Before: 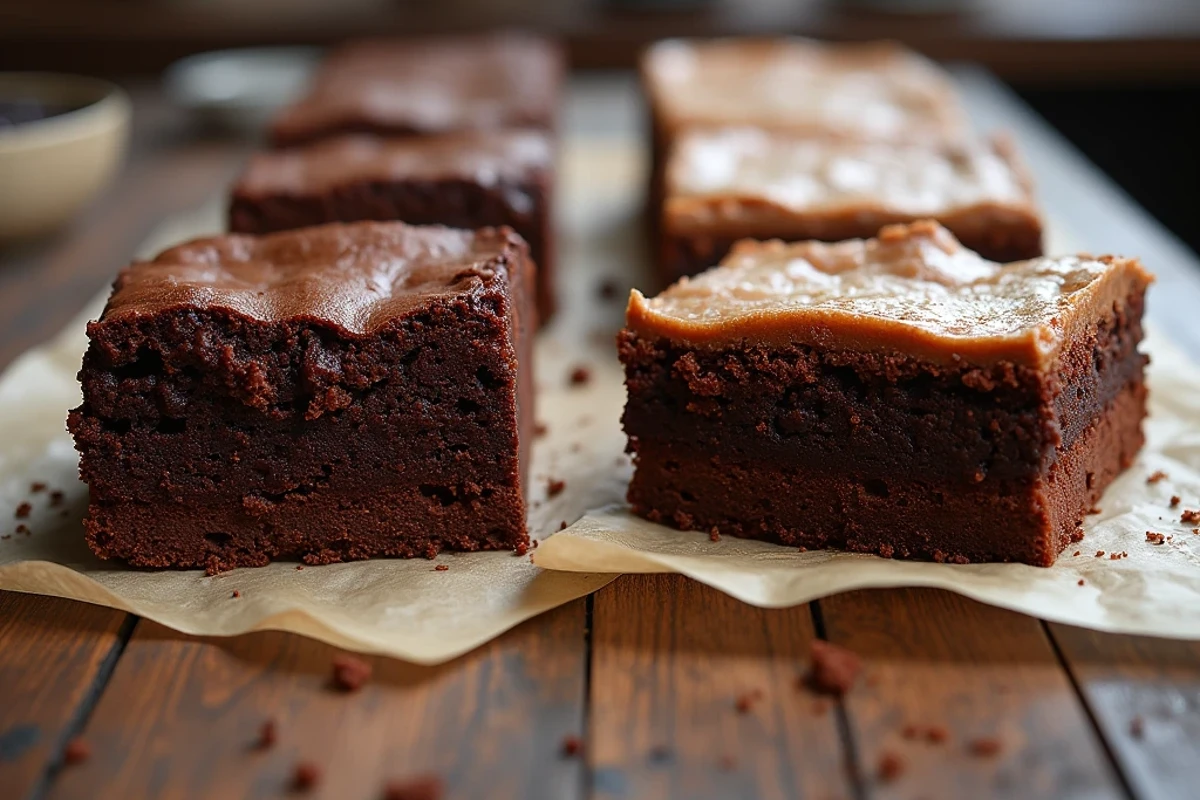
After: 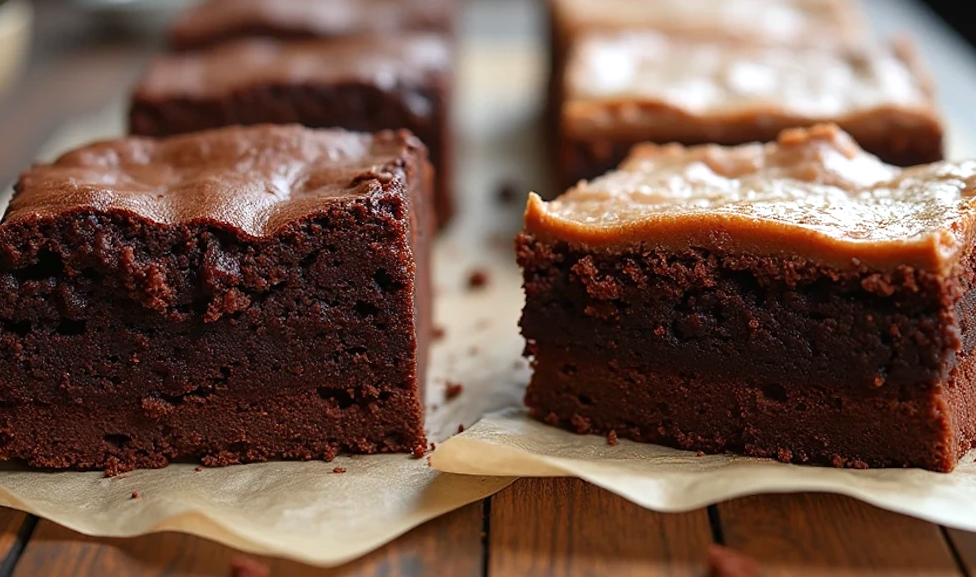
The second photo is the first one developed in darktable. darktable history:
rotate and perspective: rotation 0.192°, lens shift (horizontal) -0.015, crop left 0.005, crop right 0.996, crop top 0.006, crop bottom 0.99
exposure: black level correction 0, exposure 0.2 EV, compensate exposure bias true, compensate highlight preservation false
crop: left 7.856%, top 11.836%, right 10.12%, bottom 15.387%
